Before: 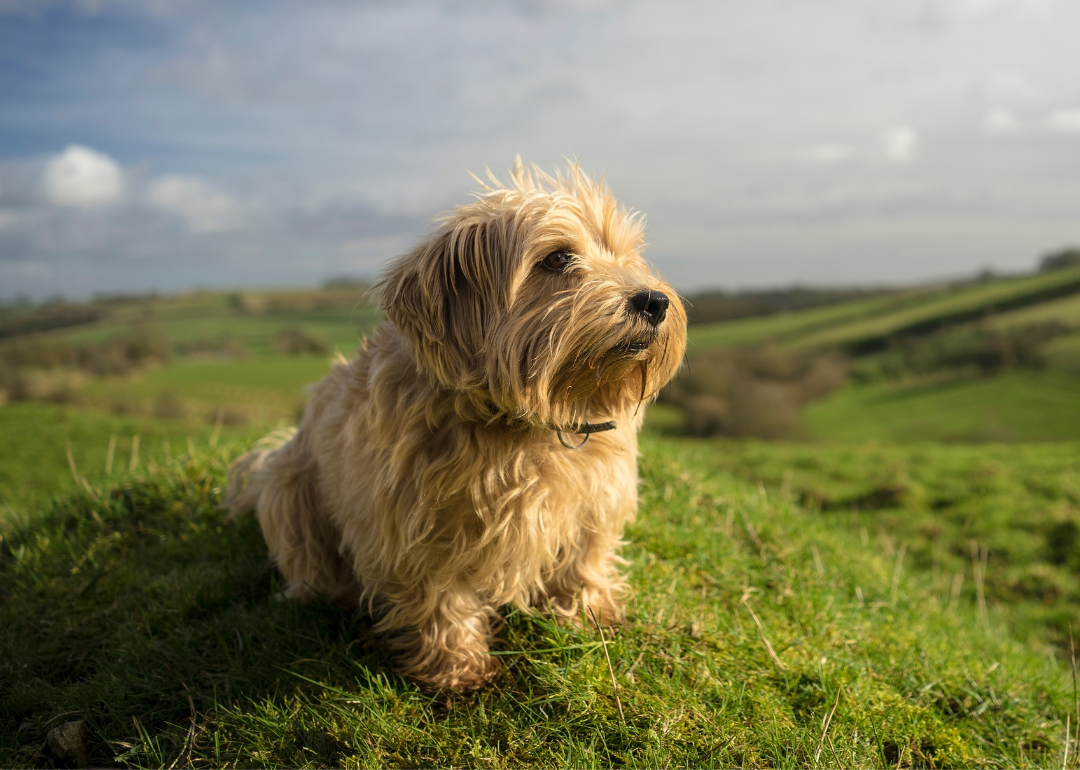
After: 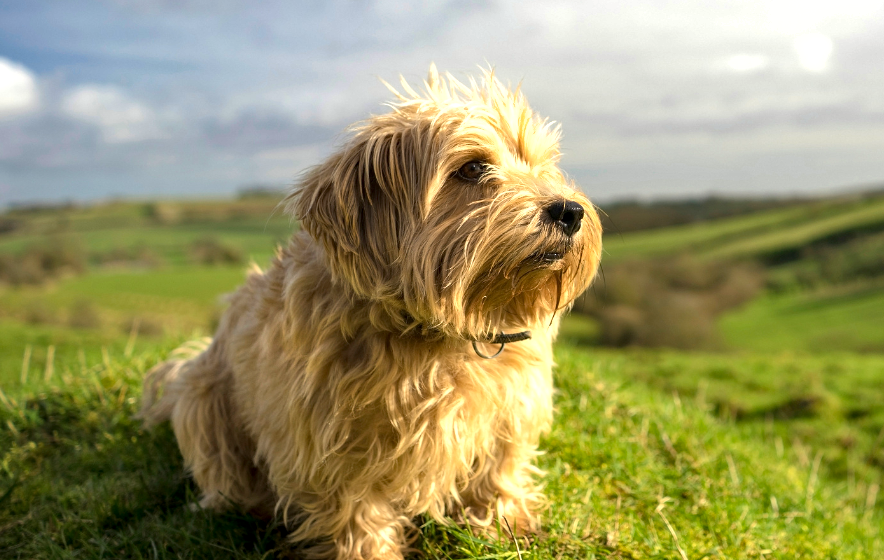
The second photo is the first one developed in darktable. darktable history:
haze removal: on, module defaults
crop: left 7.908%, top 11.785%, right 10.196%, bottom 15.43%
exposure: black level correction 0.002, exposure 0.675 EV, compensate exposure bias true, compensate highlight preservation false
shadows and highlights: highlights color adjustment 72.78%, soften with gaussian
